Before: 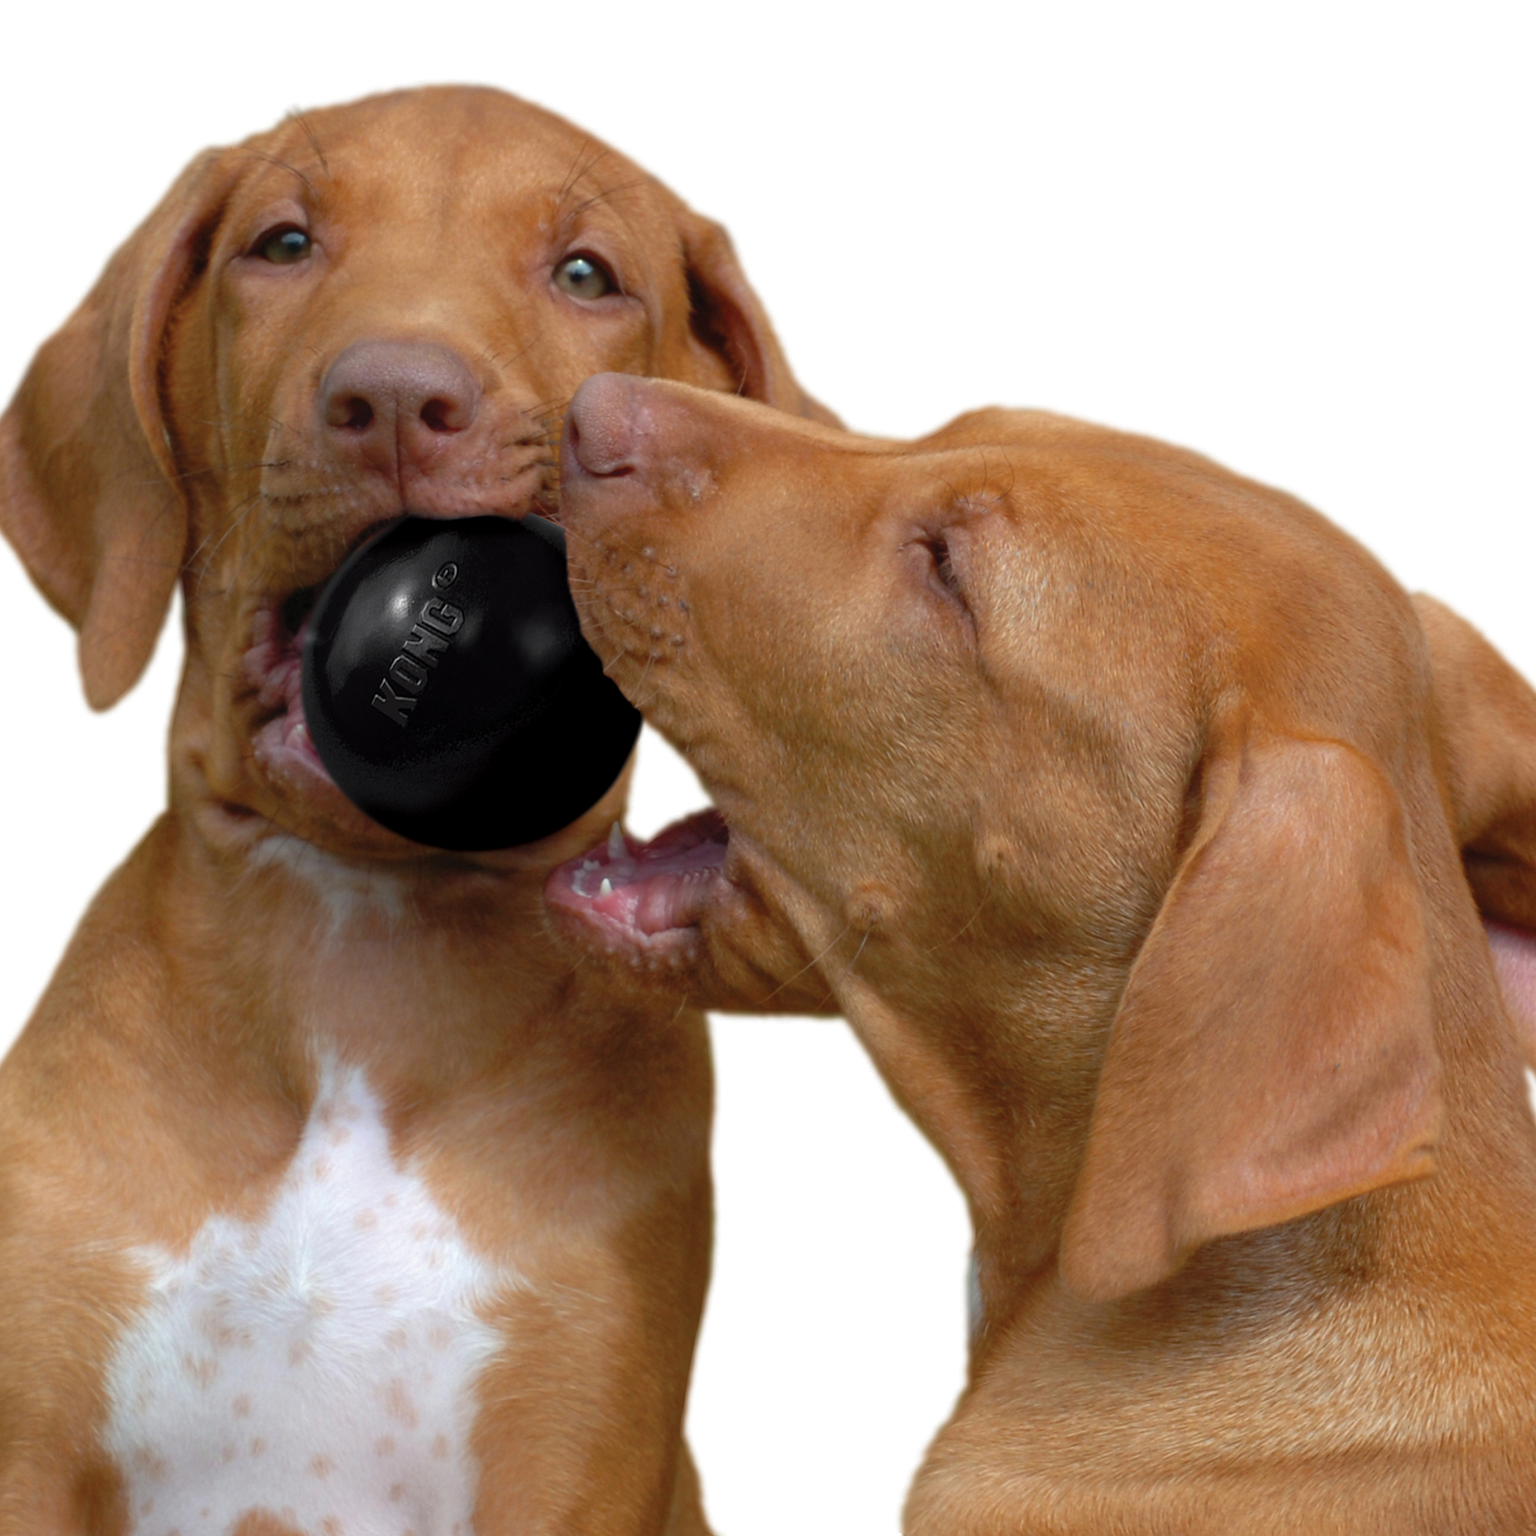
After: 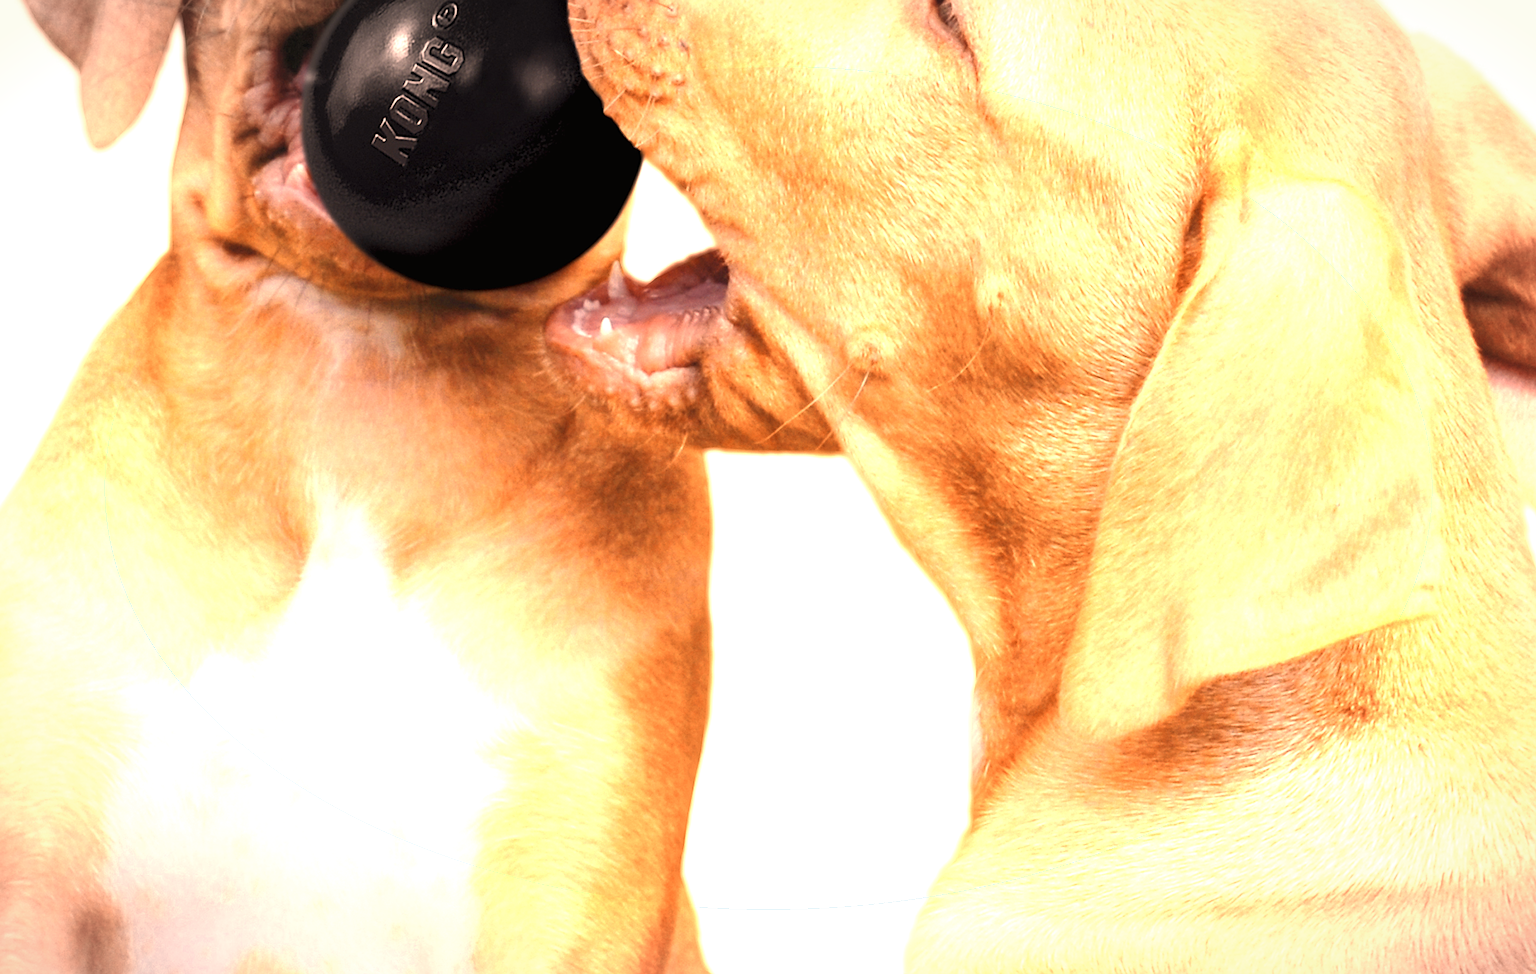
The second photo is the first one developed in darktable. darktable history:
contrast brightness saturation: contrast 0.205, brightness 0.159, saturation 0.215
sharpen: on, module defaults
color correction: highlights a* 22.3, highlights b* 21.79
crop and rotate: top 36.504%
color zones: curves: ch0 [(0.018, 0.548) (0.197, 0.654) (0.425, 0.447) (0.605, 0.658) (0.732, 0.579)]; ch1 [(0.105, 0.531) (0.224, 0.531) (0.386, 0.39) (0.618, 0.456) (0.732, 0.456) (0.956, 0.421)]; ch2 [(0.039, 0.583) (0.215, 0.465) (0.399, 0.544) (0.465, 0.548) (0.614, 0.447) (0.724, 0.43) (0.882, 0.623) (0.956, 0.632)]
exposure: black level correction 0, exposure 1.103 EV, compensate highlight preservation false
vignetting: fall-off start 86.28%, automatic ratio true, unbound false
